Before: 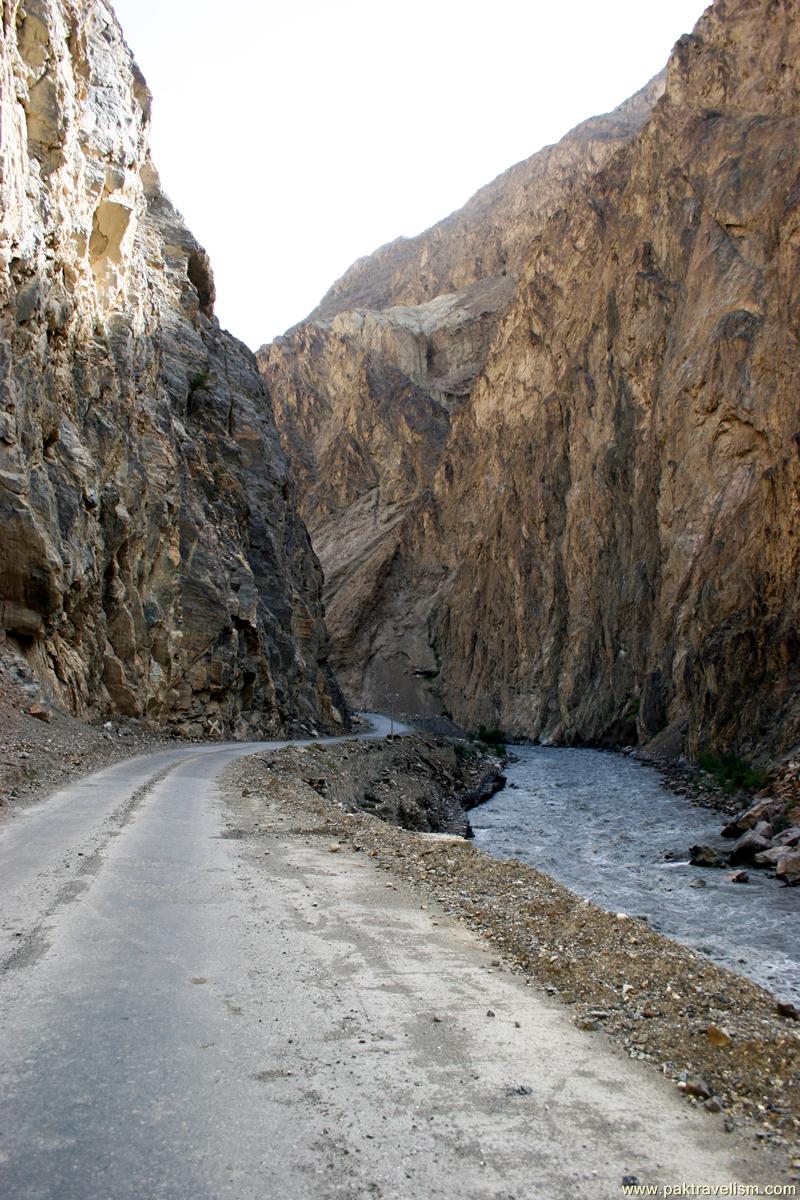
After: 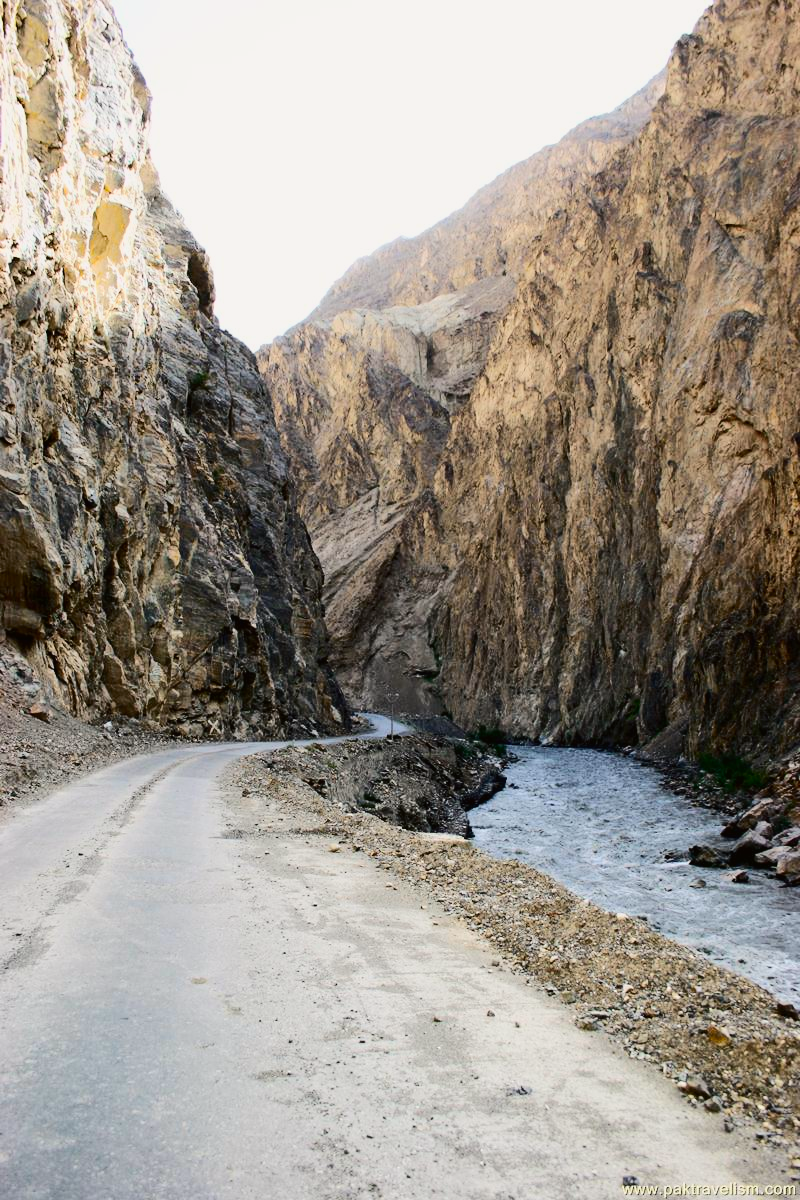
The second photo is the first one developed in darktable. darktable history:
tone curve: curves: ch0 [(0, 0.011) (0.104, 0.085) (0.236, 0.234) (0.398, 0.507) (0.472, 0.62) (0.641, 0.773) (0.835, 0.883) (1, 0.961)]; ch1 [(0, 0) (0.353, 0.344) (0.43, 0.401) (0.479, 0.476) (0.502, 0.504) (0.54, 0.542) (0.602, 0.613) (0.638, 0.668) (0.693, 0.727) (1, 1)]; ch2 [(0, 0) (0.34, 0.314) (0.434, 0.43) (0.5, 0.506) (0.528, 0.534) (0.55, 0.567) (0.595, 0.613) (0.644, 0.729) (1, 1)], color space Lab, independent channels, preserve colors none
